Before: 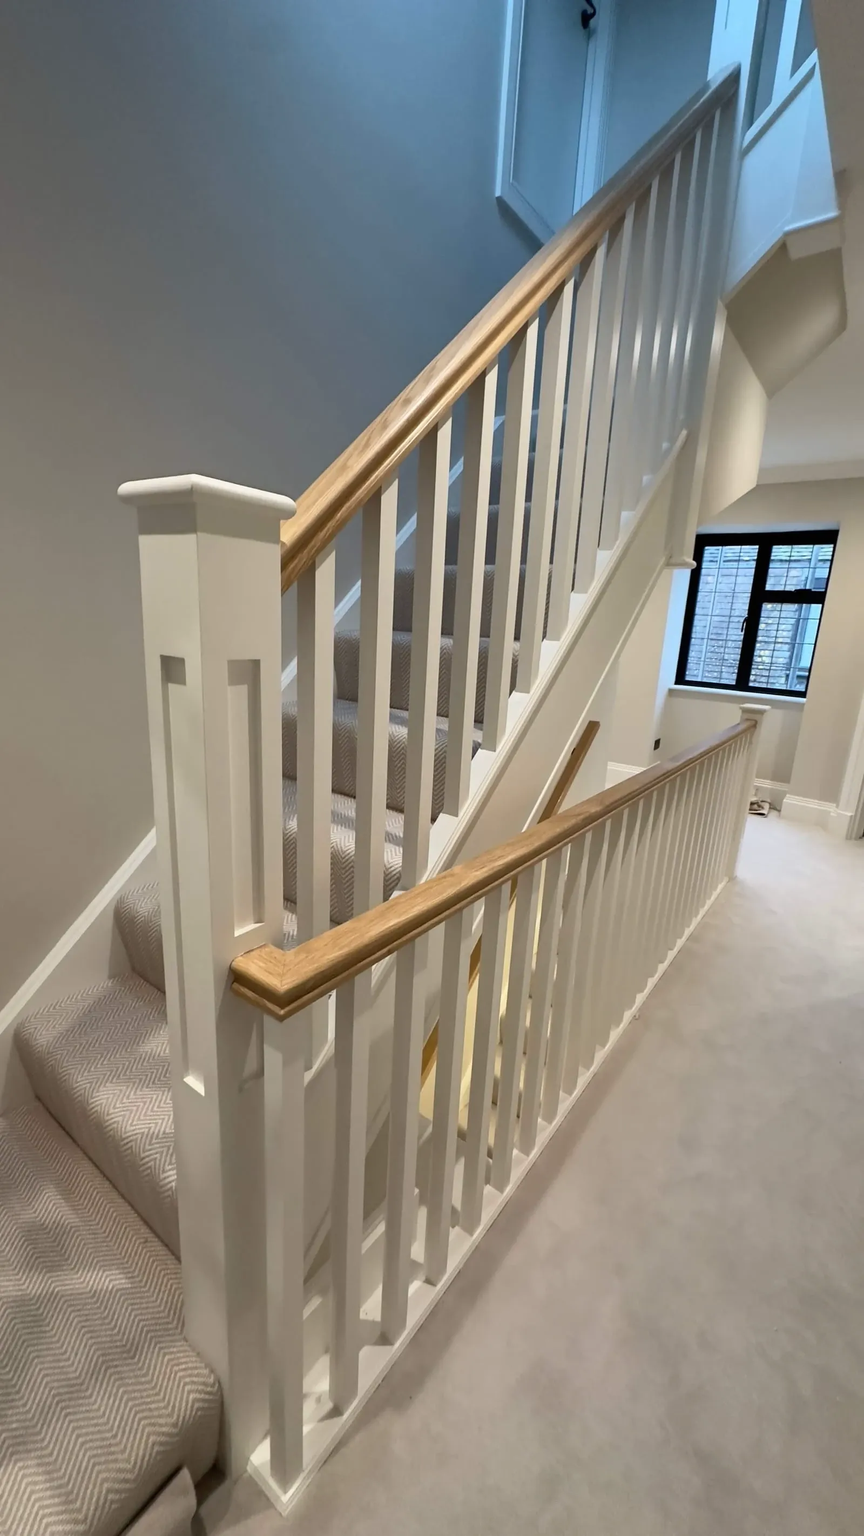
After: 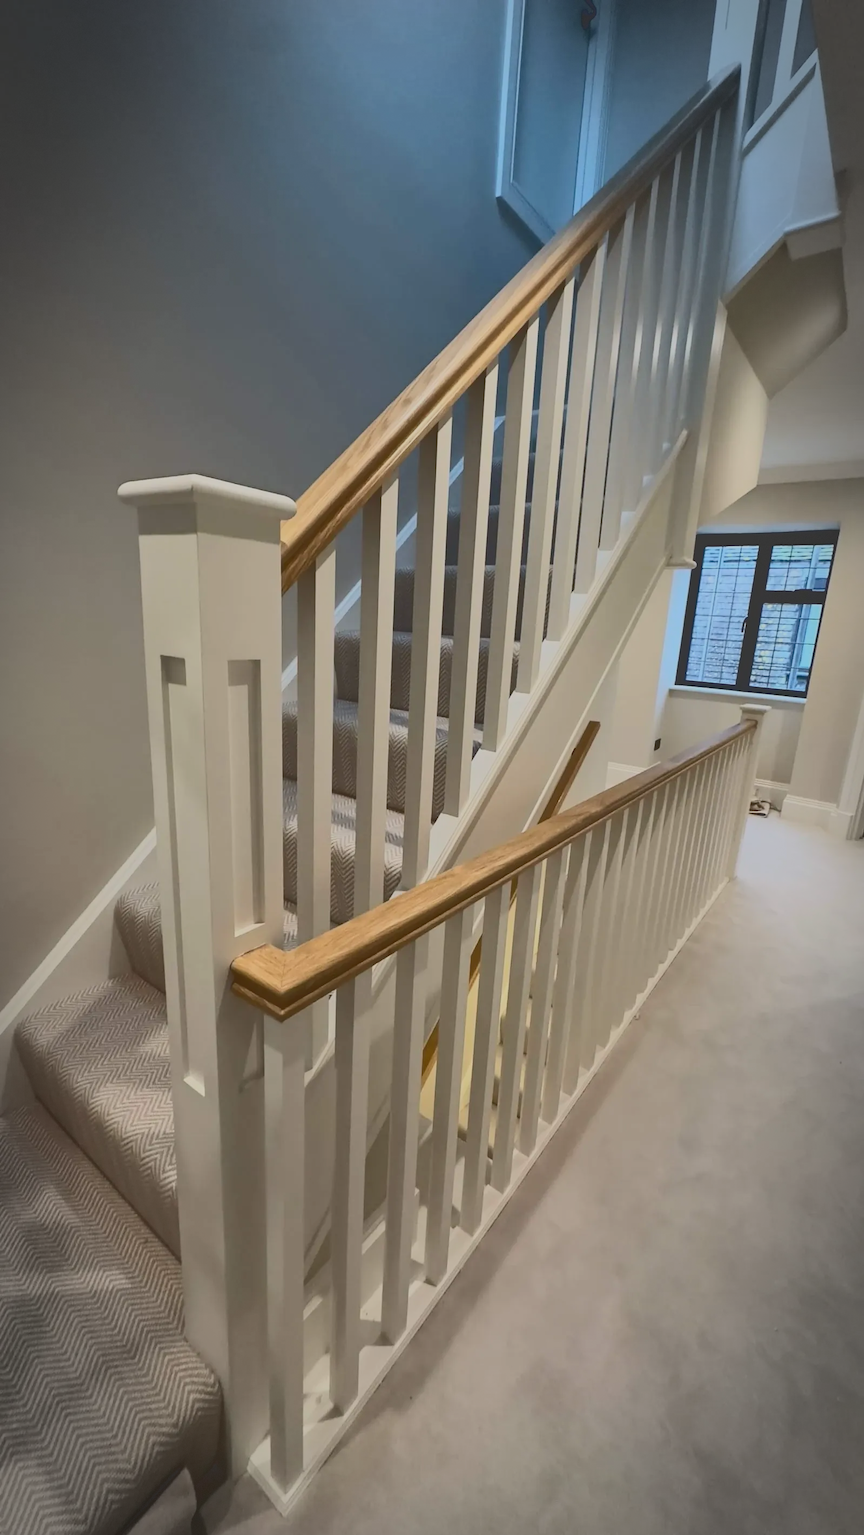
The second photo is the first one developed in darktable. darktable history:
tone curve: curves: ch0 [(0, 0.23) (0.125, 0.207) (0.245, 0.227) (0.736, 0.695) (1, 0.824)], color space Lab, independent channels, preserve colors none
vignetting: automatic ratio true, dithering 8-bit output, unbound false
